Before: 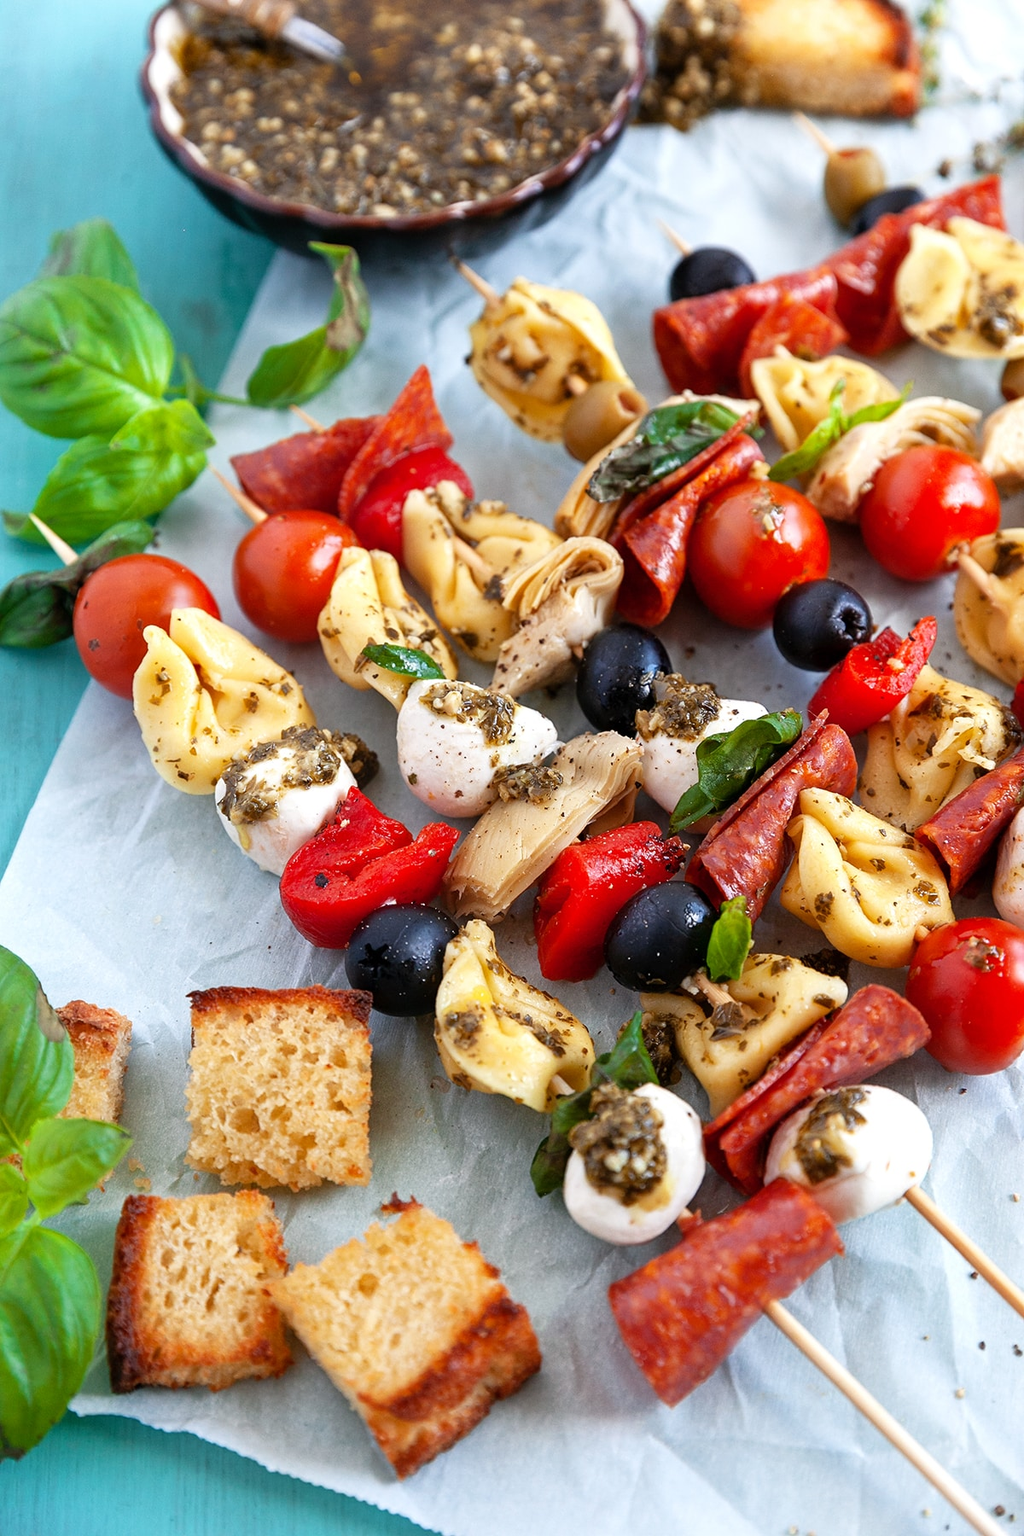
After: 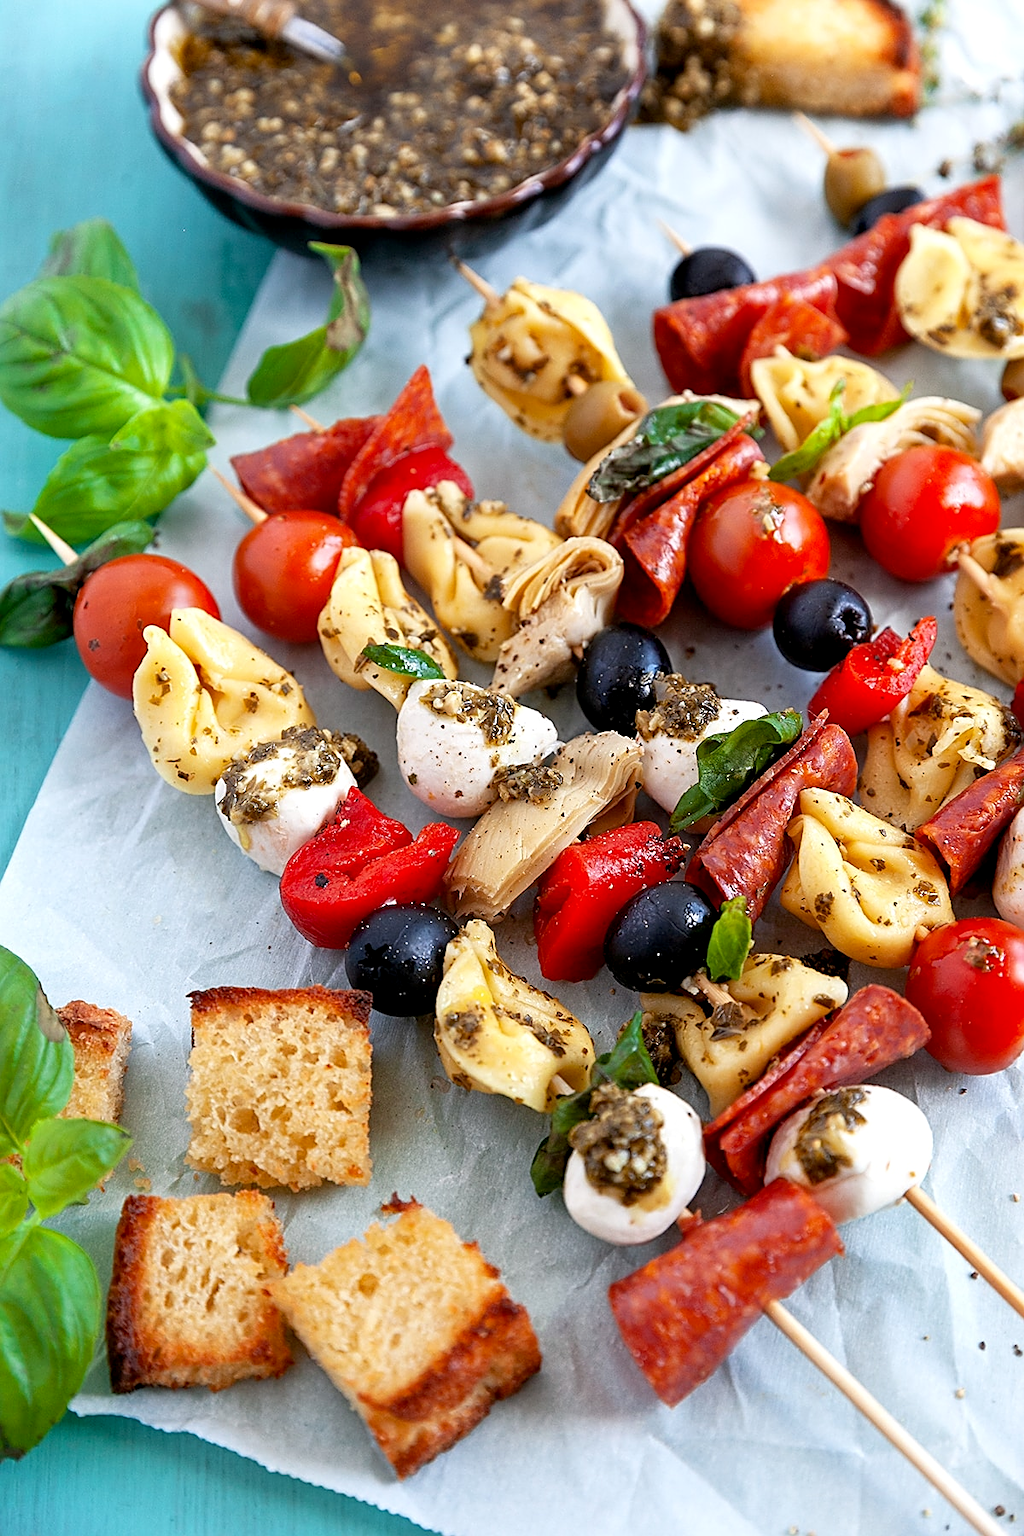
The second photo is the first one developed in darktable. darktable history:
exposure: black level correction 0.004, exposure 0.015 EV, compensate highlight preservation false
sharpen: on, module defaults
